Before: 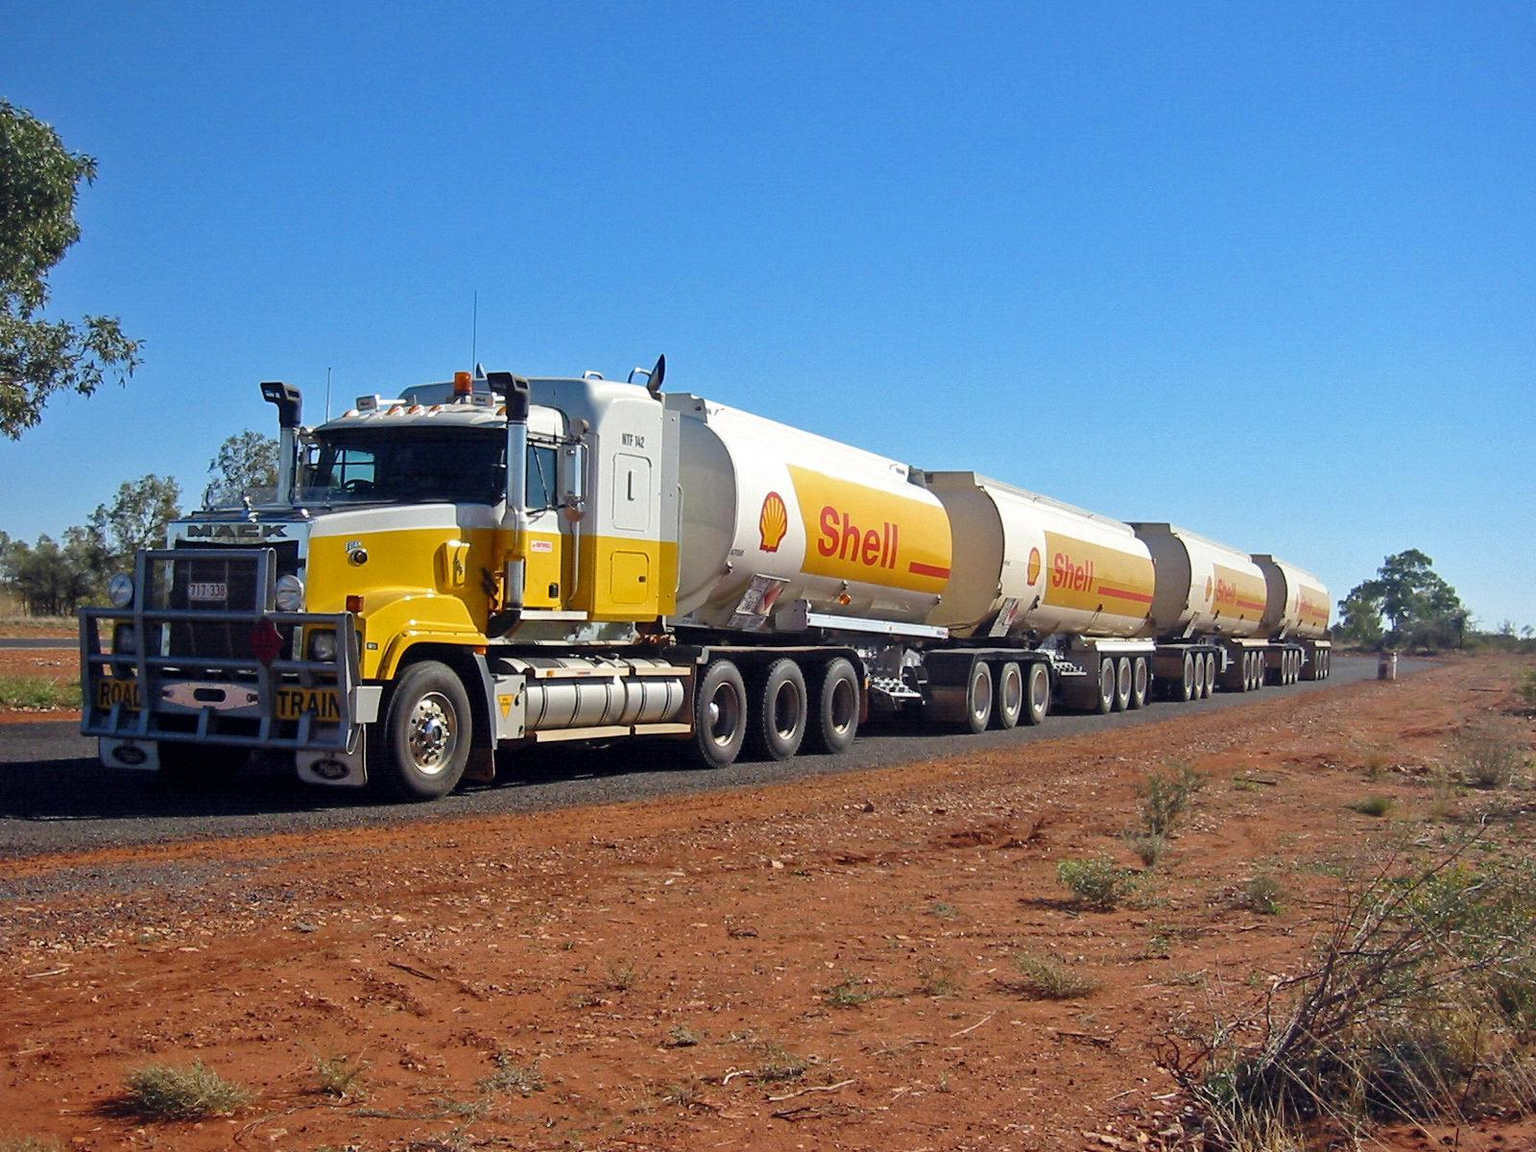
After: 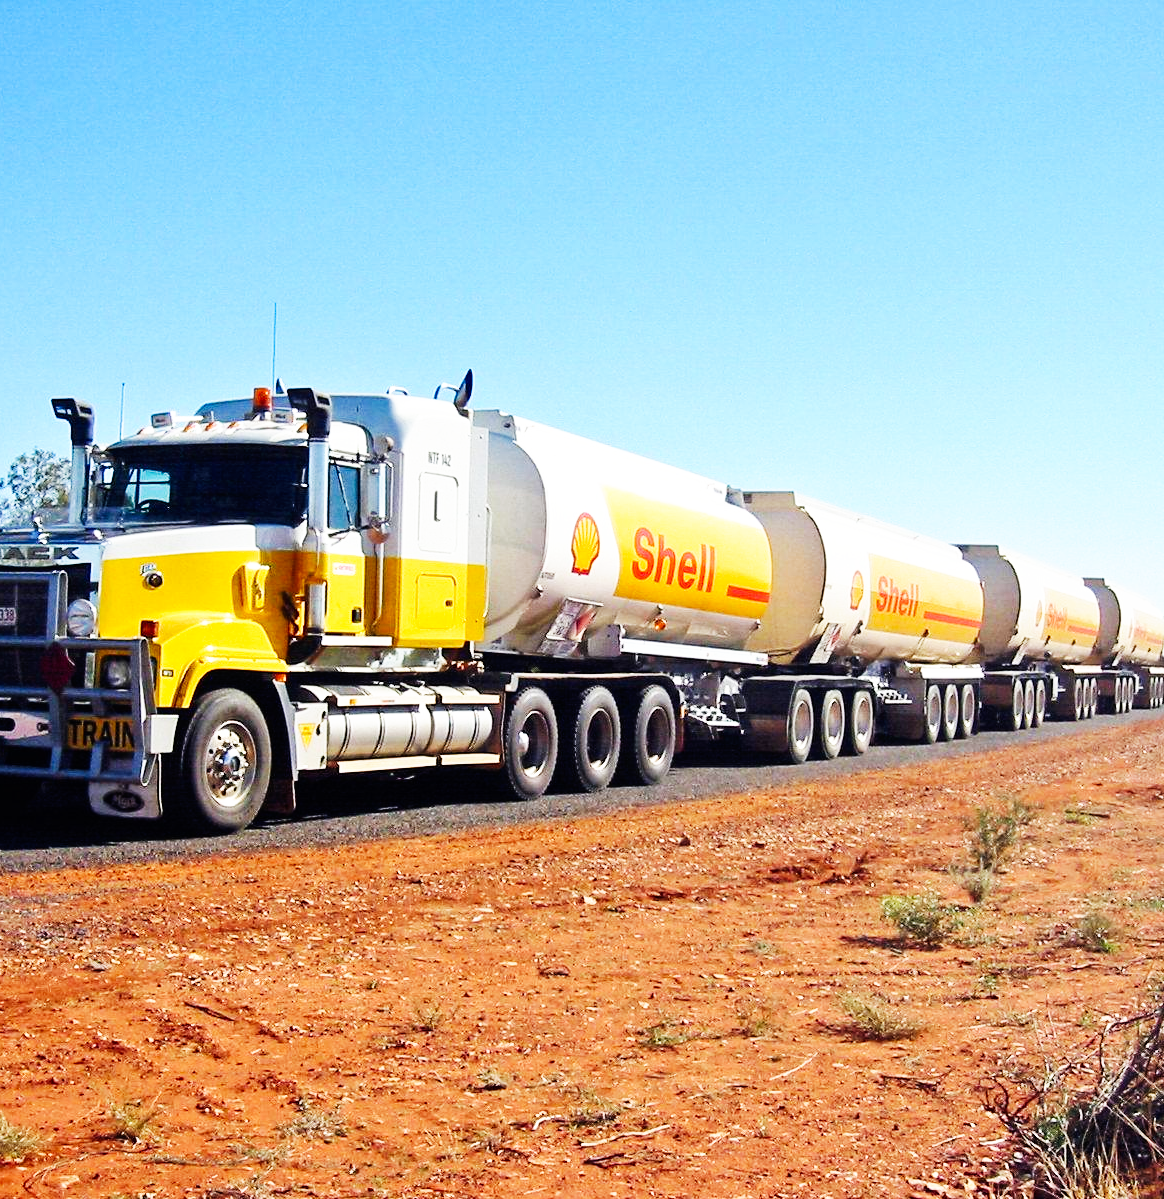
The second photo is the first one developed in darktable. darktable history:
crop: left 13.79%, top 0%, right 13.455%
base curve: curves: ch0 [(0, 0) (0.007, 0.004) (0.027, 0.03) (0.046, 0.07) (0.207, 0.54) (0.442, 0.872) (0.673, 0.972) (1, 1)], preserve colors none
